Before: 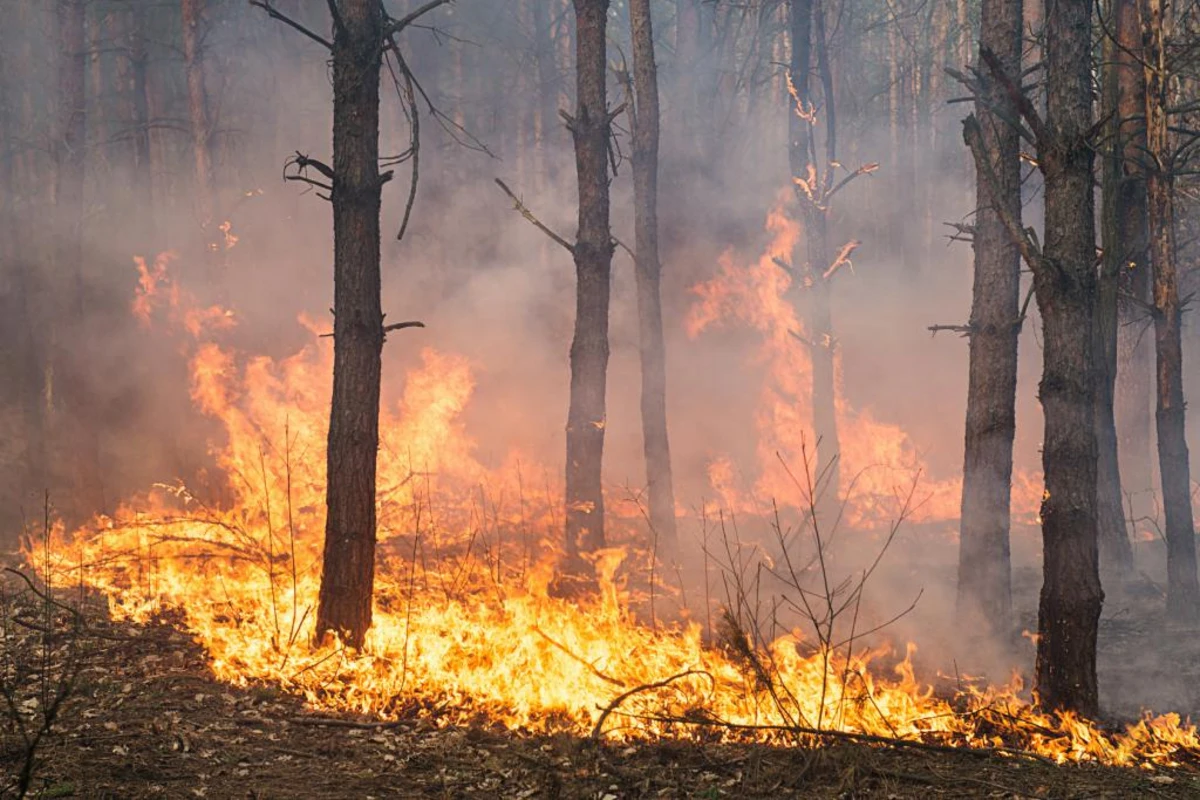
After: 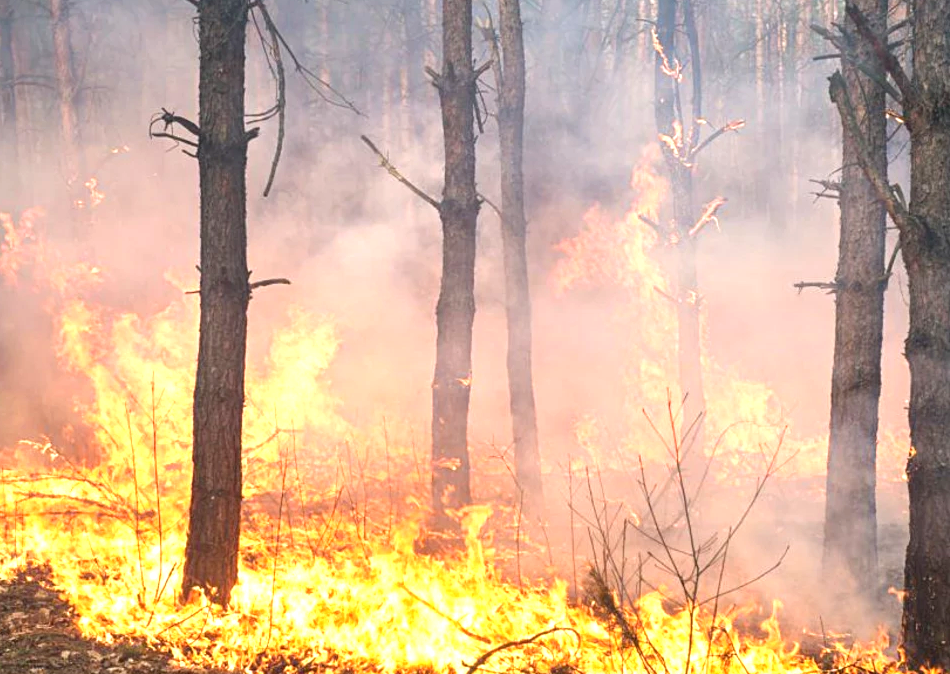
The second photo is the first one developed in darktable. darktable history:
crop: left 11.225%, top 5.381%, right 9.565%, bottom 10.314%
exposure: black level correction 0, exposure 1.1 EV, compensate exposure bias true, compensate highlight preservation false
